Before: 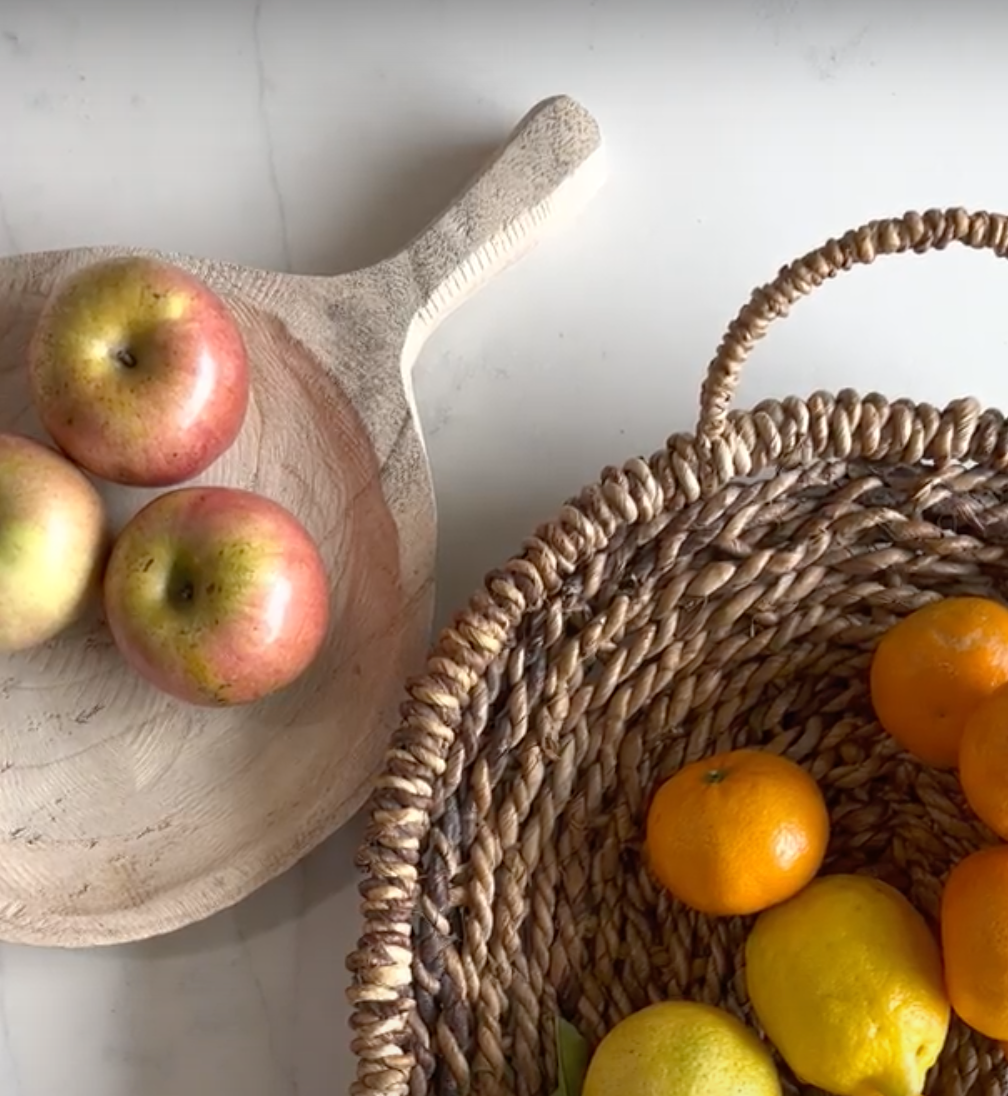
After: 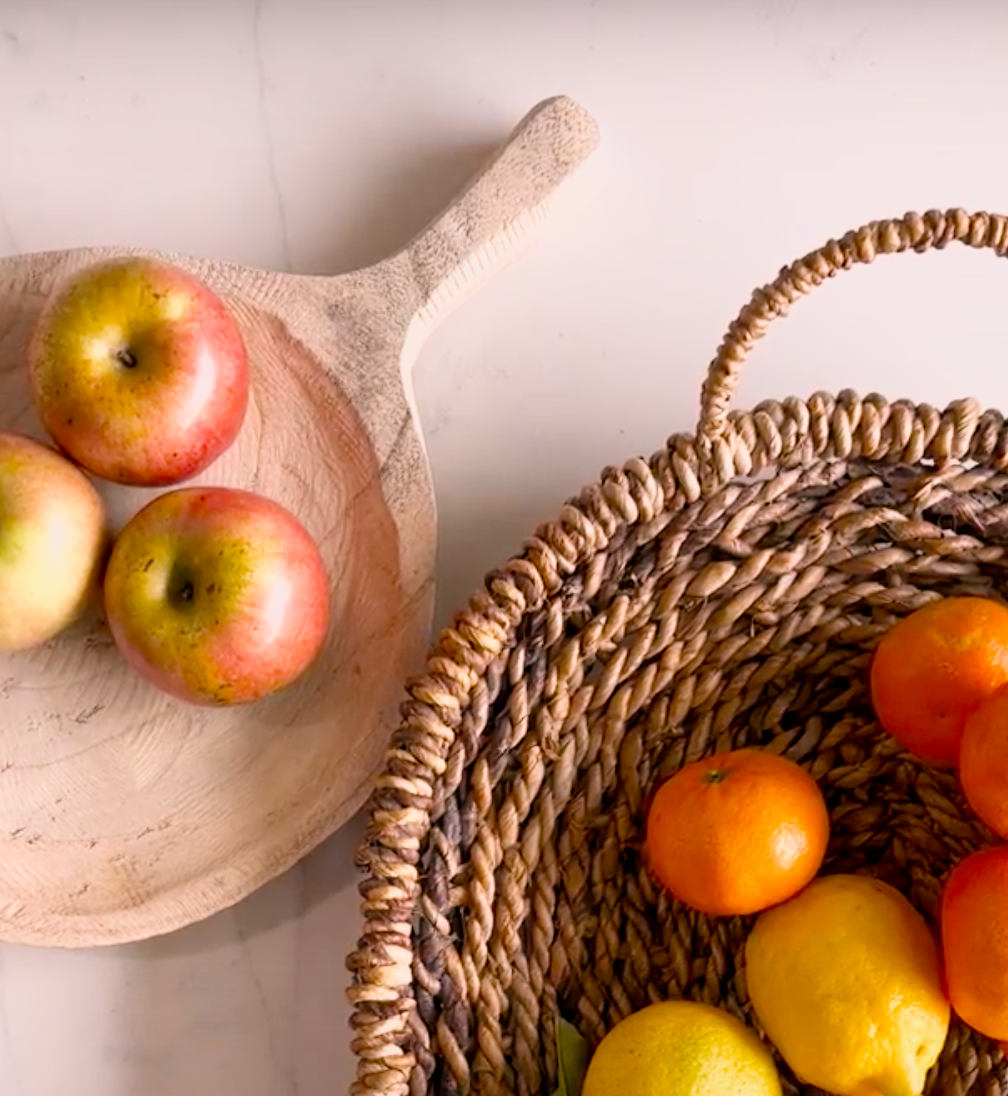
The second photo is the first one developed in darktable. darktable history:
exposure: exposure 0.607 EV, compensate highlight preservation false
filmic rgb: black relative exposure -7.73 EV, white relative exposure 4.46 EV, target black luminance 0%, hardness 3.76, latitude 50.52%, contrast 1.064, highlights saturation mix 9.91%, shadows ↔ highlights balance -0.284%, color science v5 (2021), contrast in shadows safe, contrast in highlights safe
color calibration: output R [1.063, -0.012, -0.003, 0], output B [-0.079, 0.047, 1, 0], illuminant same as pipeline (D50), adaptation XYZ, x 0.346, y 0.357, temperature 5014.81 K
